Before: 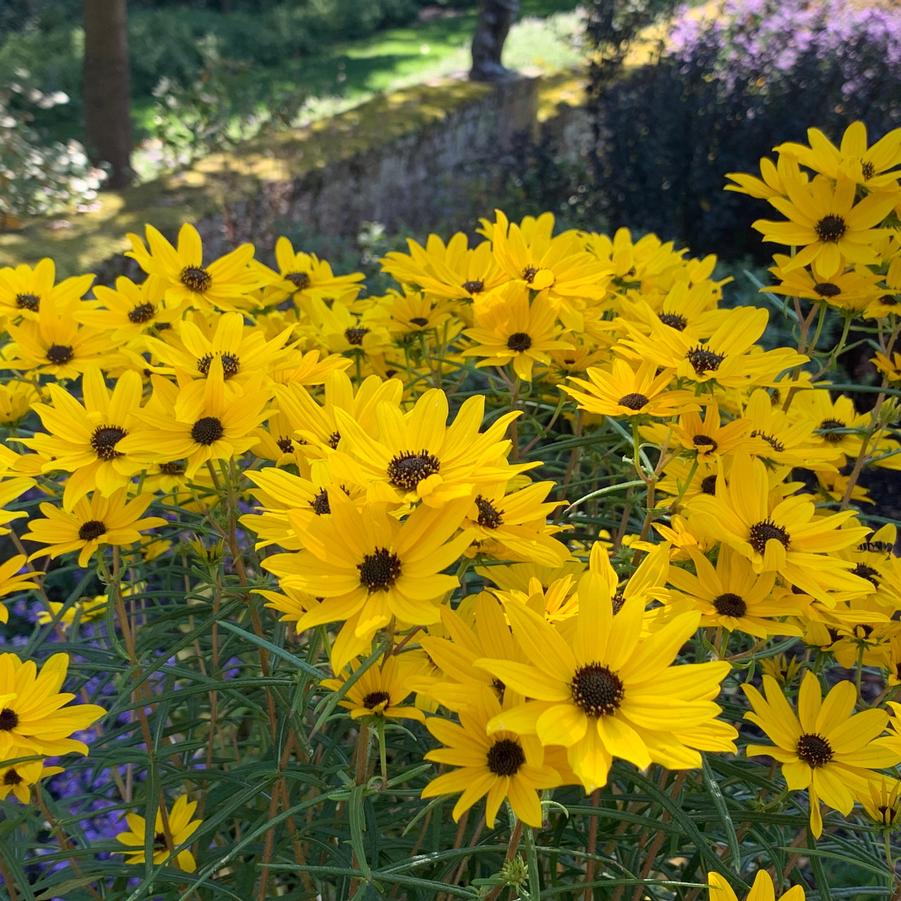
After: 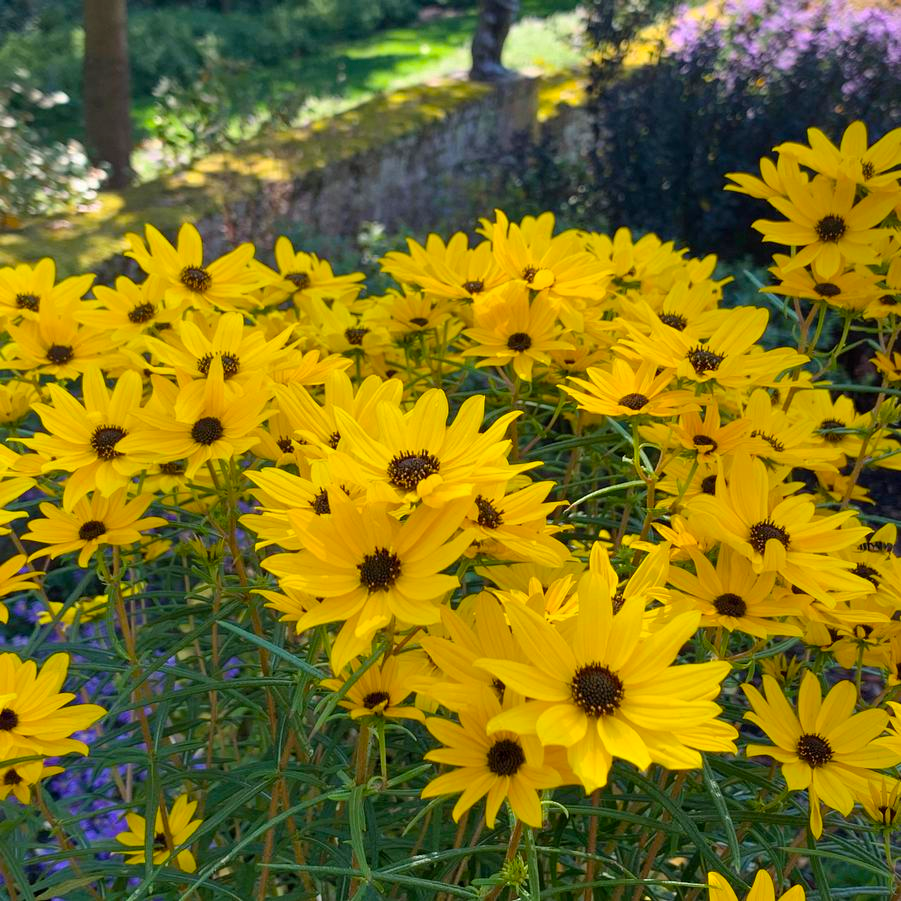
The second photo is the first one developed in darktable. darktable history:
color balance rgb: perceptual saturation grading › global saturation 25.328%, perceptual brilliance grading › global brilliance 2.574%, perceptual brilliance grading › highlights -2.665%, perceptual brilliance grading › shadows 3.004%, global vibrance 19.446%
shadows and highlights: radius 116.19, shadows 42.21, highlights -62.18, highlights color adjustment 0.319%, soften with gaussian
